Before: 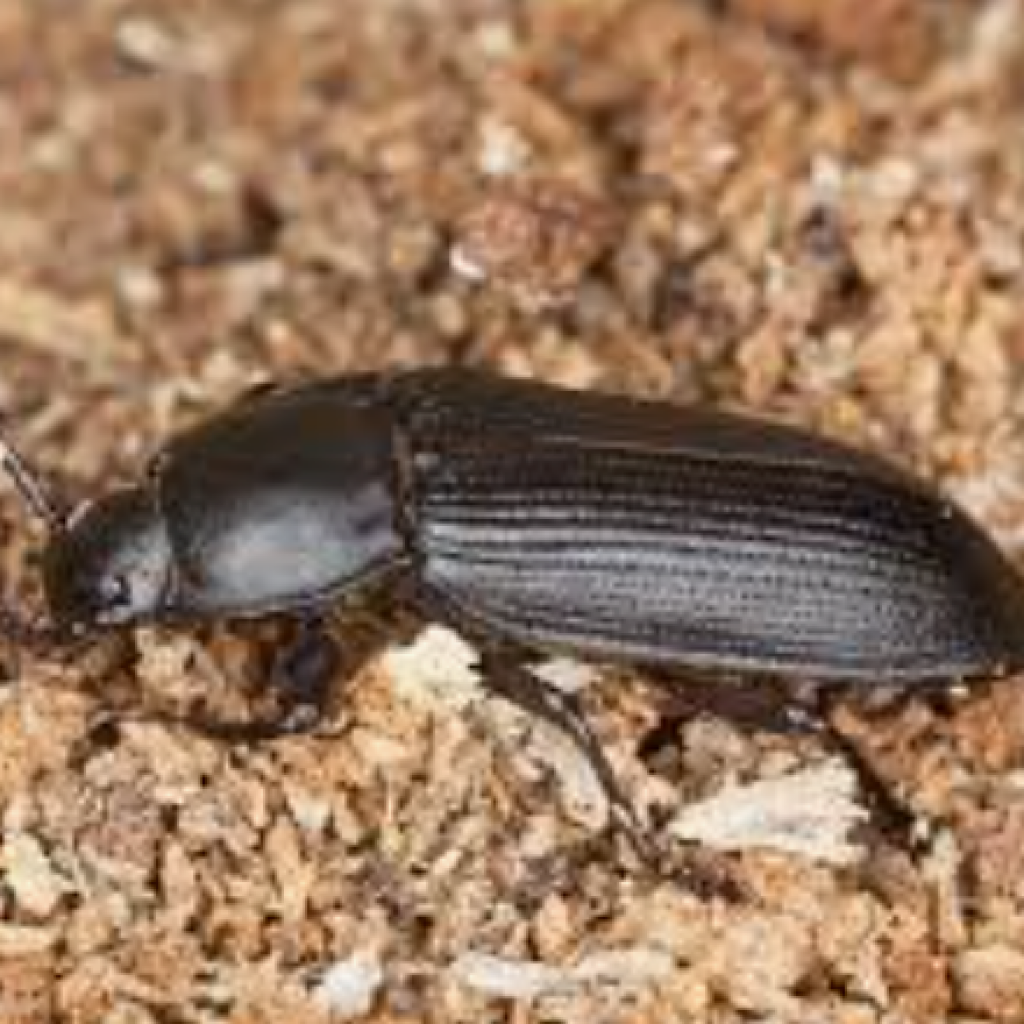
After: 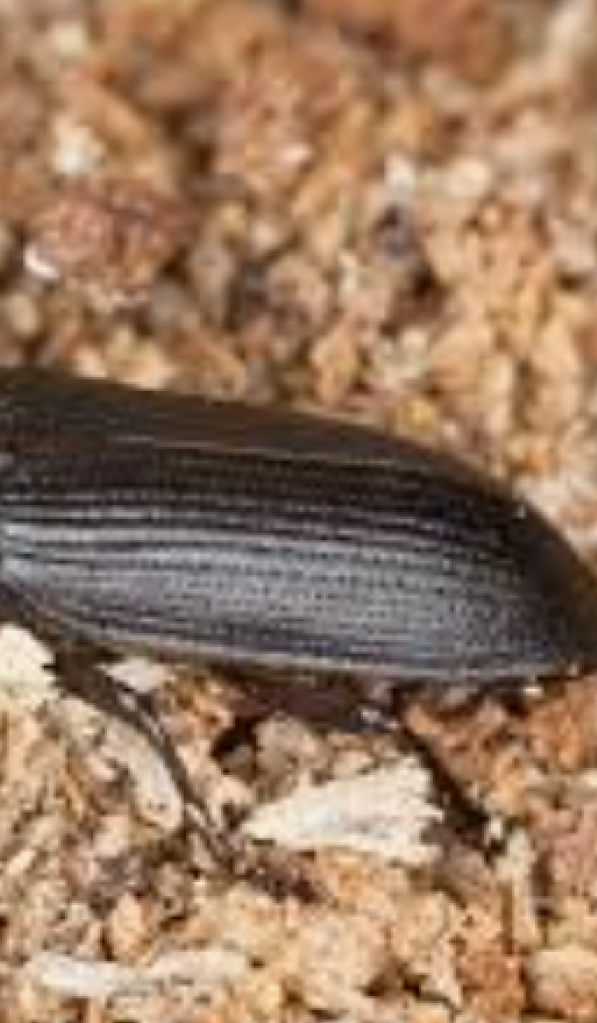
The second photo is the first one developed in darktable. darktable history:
crop: left 41.661%
